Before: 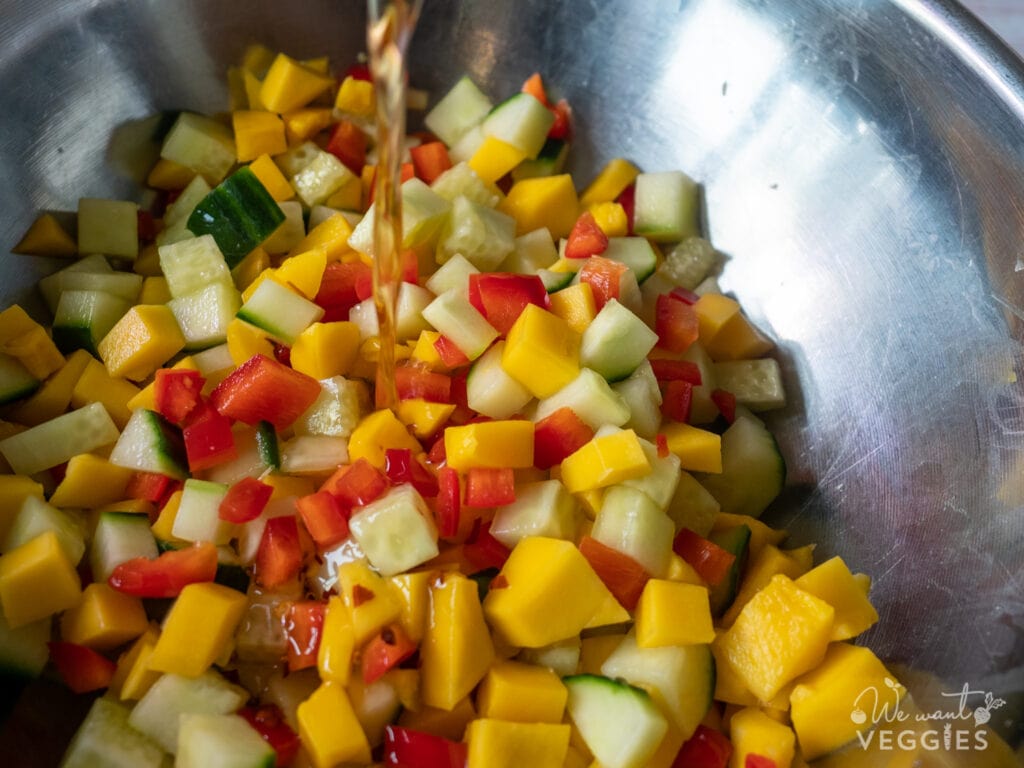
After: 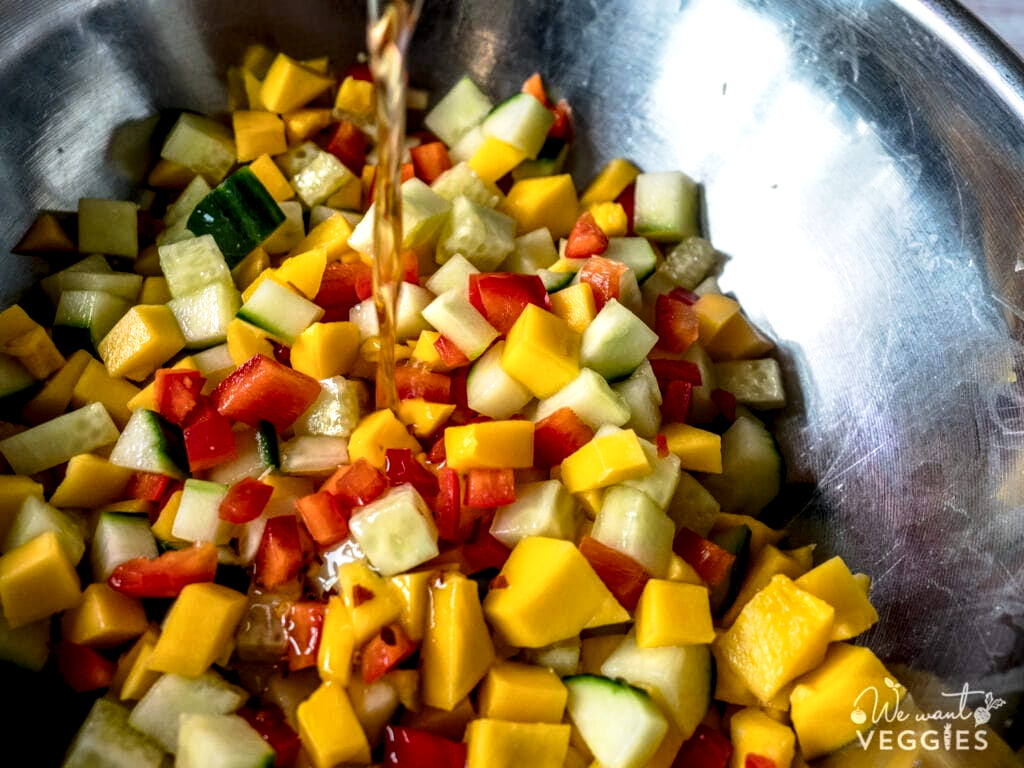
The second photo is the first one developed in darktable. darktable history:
tone equalizer: -8 EV -0.429 EV, -7 EV -0.354 EV, -6 EV -0.368 EV, -5 EV -0.26 EV, -3 EV 0.233 EV, -2 EV 0.338 EV, -1 EV 0.392 EV, +0 EV 0.436 EV, edges refinement/feathering 500, mask exposure compensation -1.57 EV, preserve details no
tone curve: curves: ch0 [(0, 0) (0.058, 0.027) (0.214, 0.183) (0.304, 0.288) (0.561, 0.554) (0.687, 0.677) (0.768, 0.768) (0.858, 0.861) (0.986, 0.957)]; ch1 [(0, 0) (0.172, 0.123) (0.312, 0.296) (0.437, 0.429) (0.471, 0.469) (0.502, 0.5) (0.513, 0.515) (0.583, 0.604) (0.631, 0.659) (0.703, 0.721) (0.889, 0.924) (1, 1)]; ch2 [(0, 0) (0.411, 0.424) (0.485, 0.497) (0.502, 0.5) (0.517, 0.511) (0.566, 0.573) (0.622, 0.613) (0.709, 0.677) (1, 1)], preserve colors none
local contrast: highlights 26%, detail 150%
